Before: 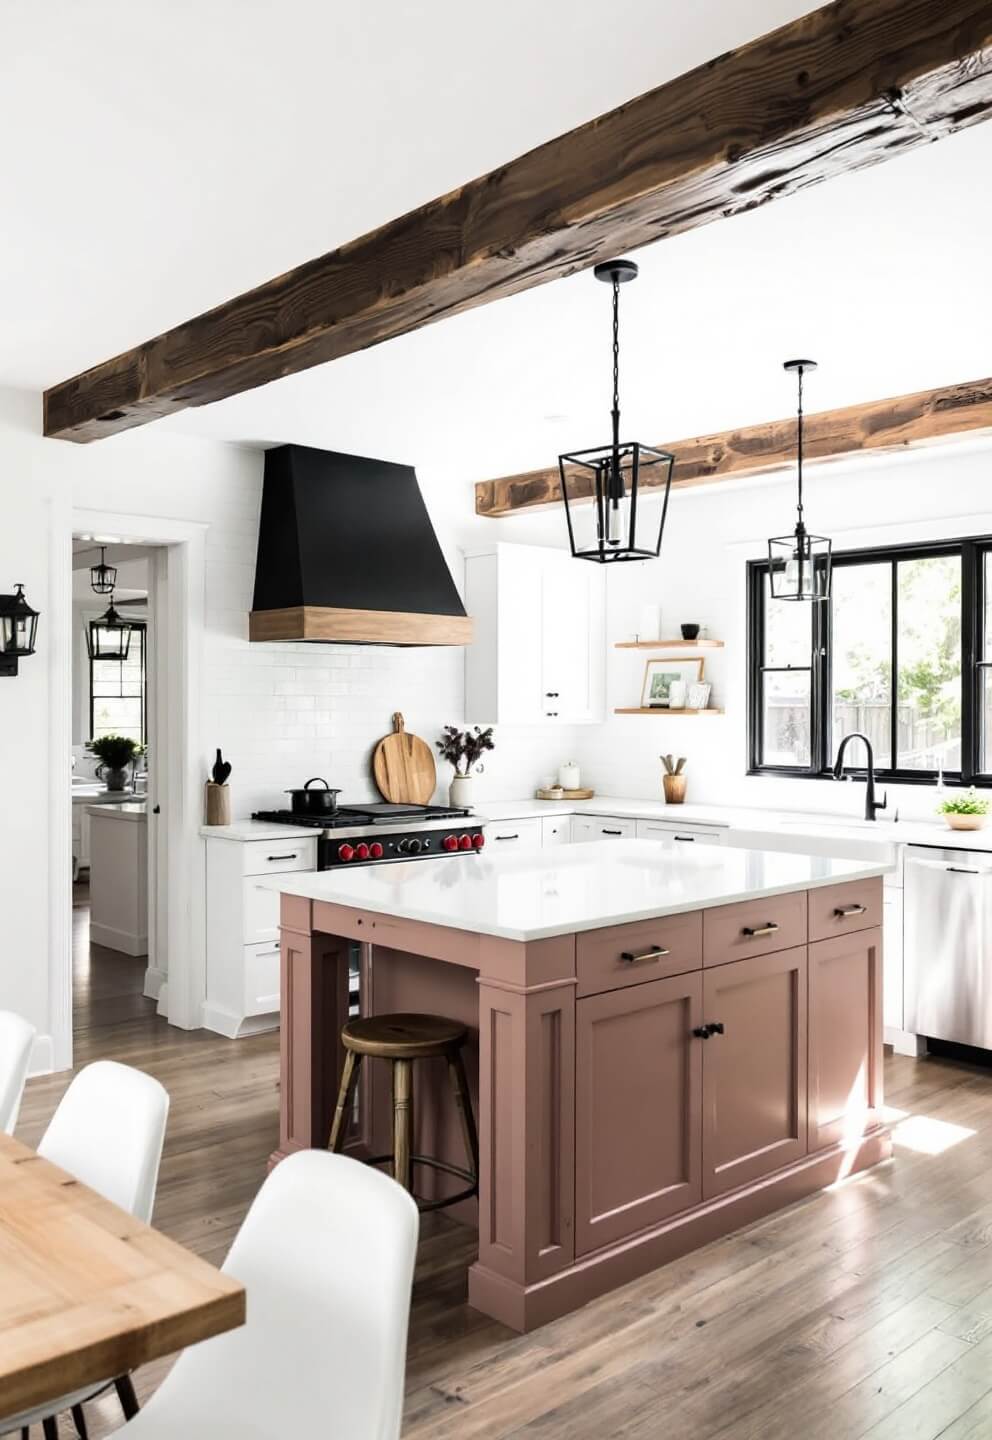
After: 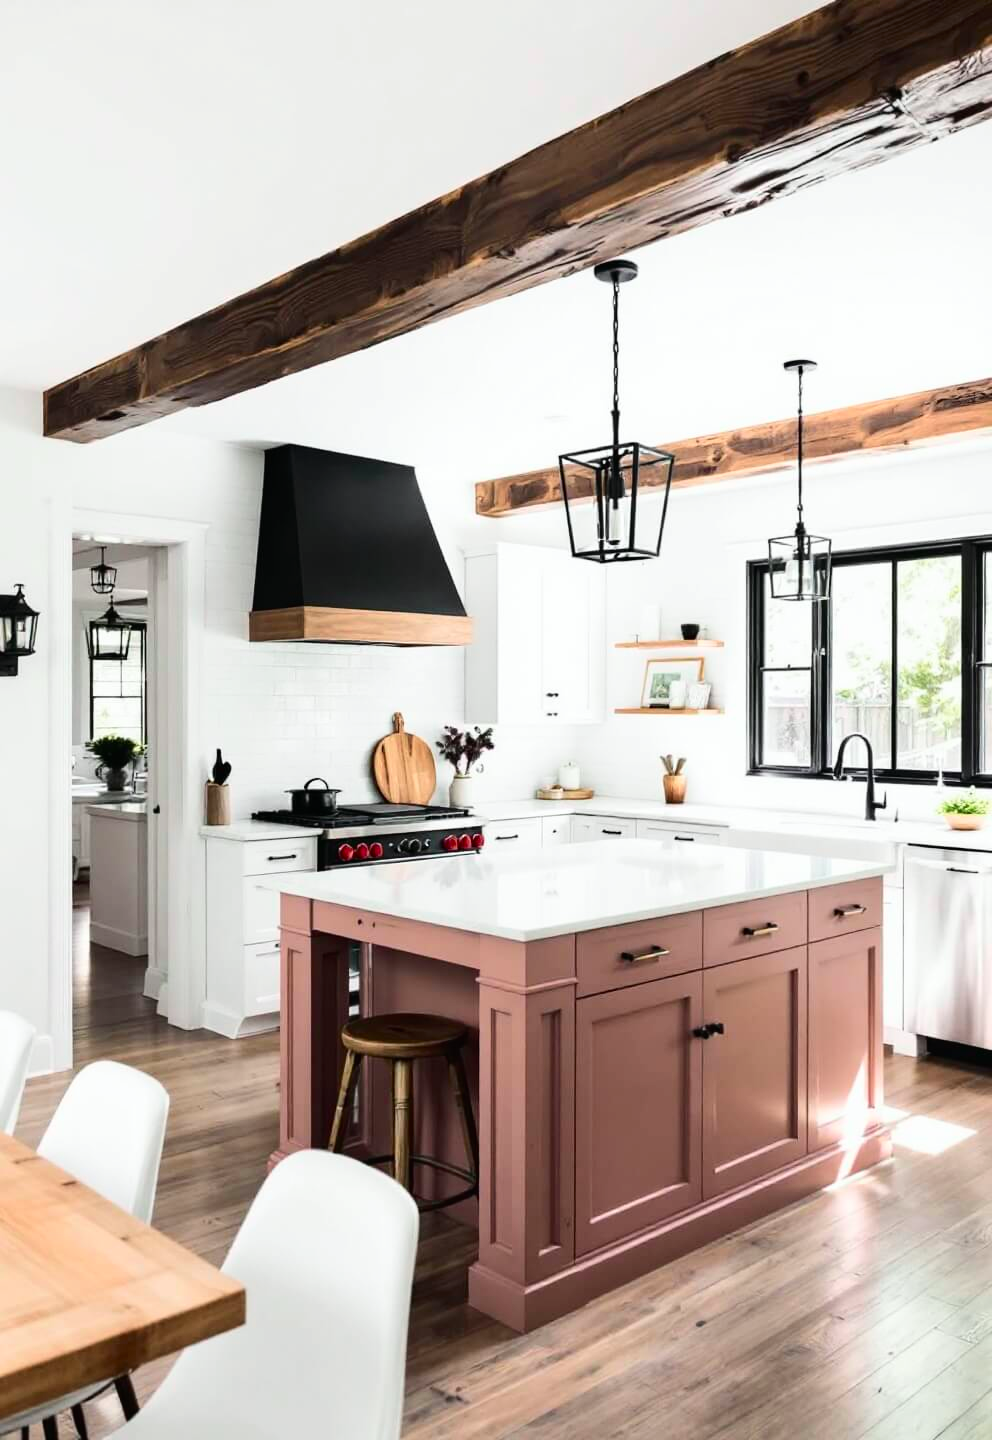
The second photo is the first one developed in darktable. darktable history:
tone curve: curves: ch0 [(0, 0.01) (0.037, 0.032) (0.131, 0.108) (0.275, 0.258) (0.483, 0.512) (0.61, 0.661) (0.696, 0.742) (0.792, 0.834) (0.911, 0.936) (0.997, 0.995)]; ch1 [(0, 0) (0.308, 0.29) (0.425, 0.411) (0.503, 0.502) (0.529, 0.543) (0.683, 0.706) (0.746, 0.77) (1, 1)]; ch2 [(0, 0) (0.225, 0.214) (0.334, 0.339) (0.401, 0.415) (0.485, 0.487) (0.502, 0.502) (0.525, 0.523) (0.545, 0.552) (0.587, 0.61) (0.636, 0.654) (0.711, 0.729) (0.845, 0.855) (0.998, 0.977)], color space Lab, independent channels, preserve colors none
